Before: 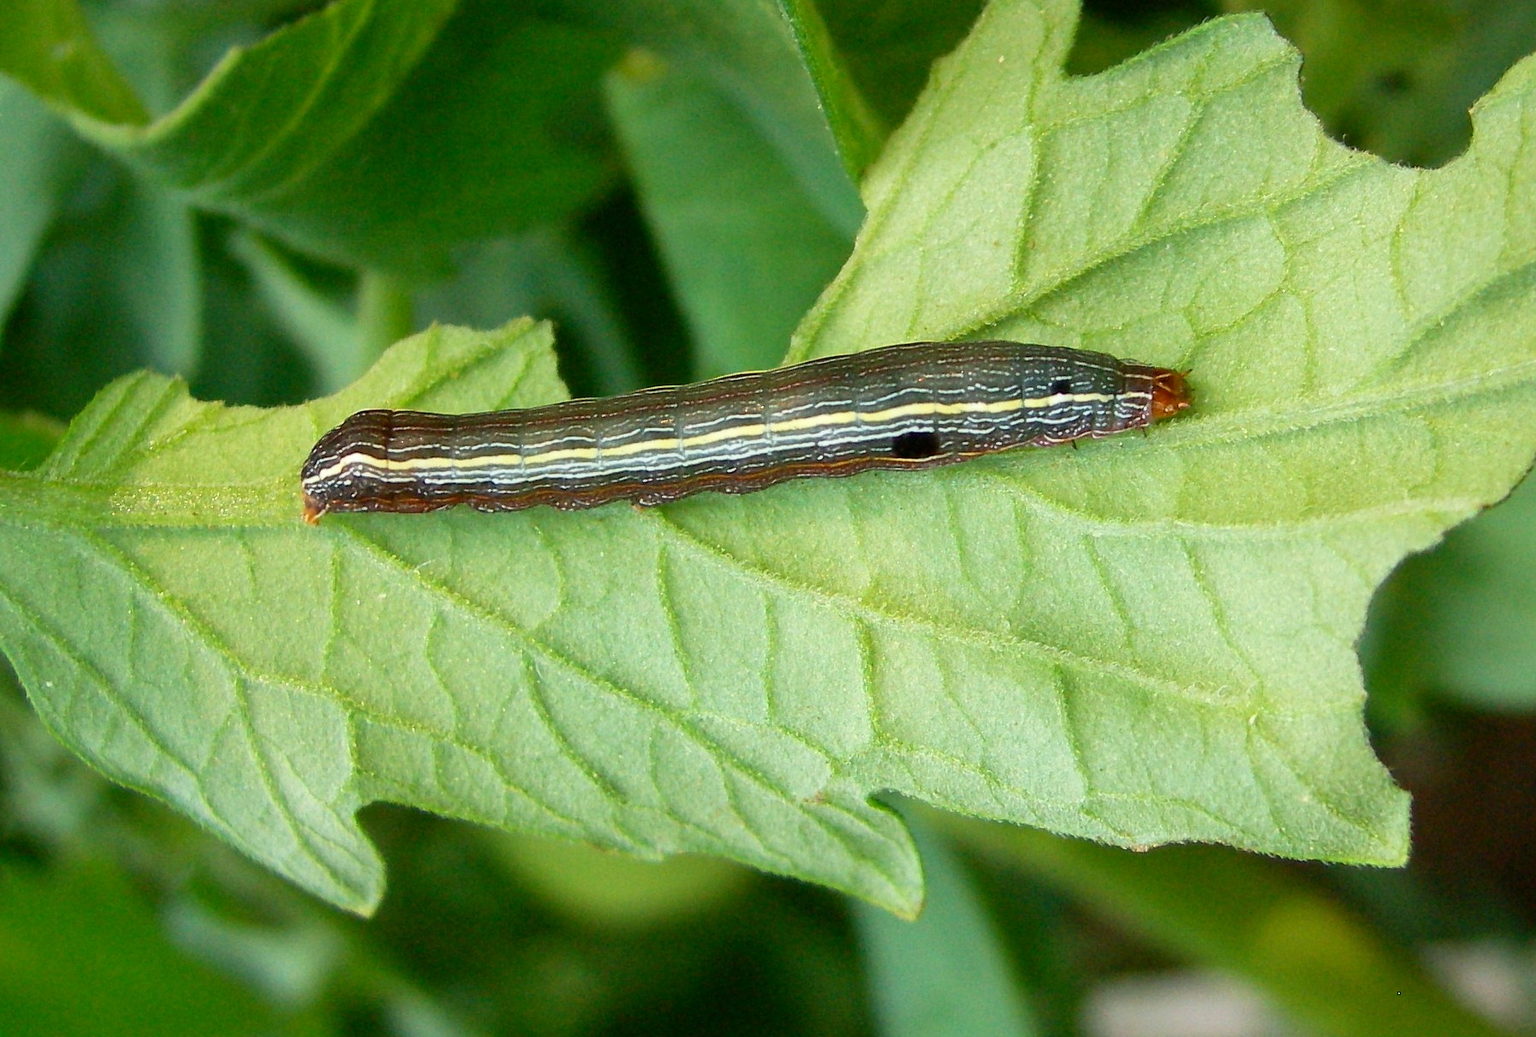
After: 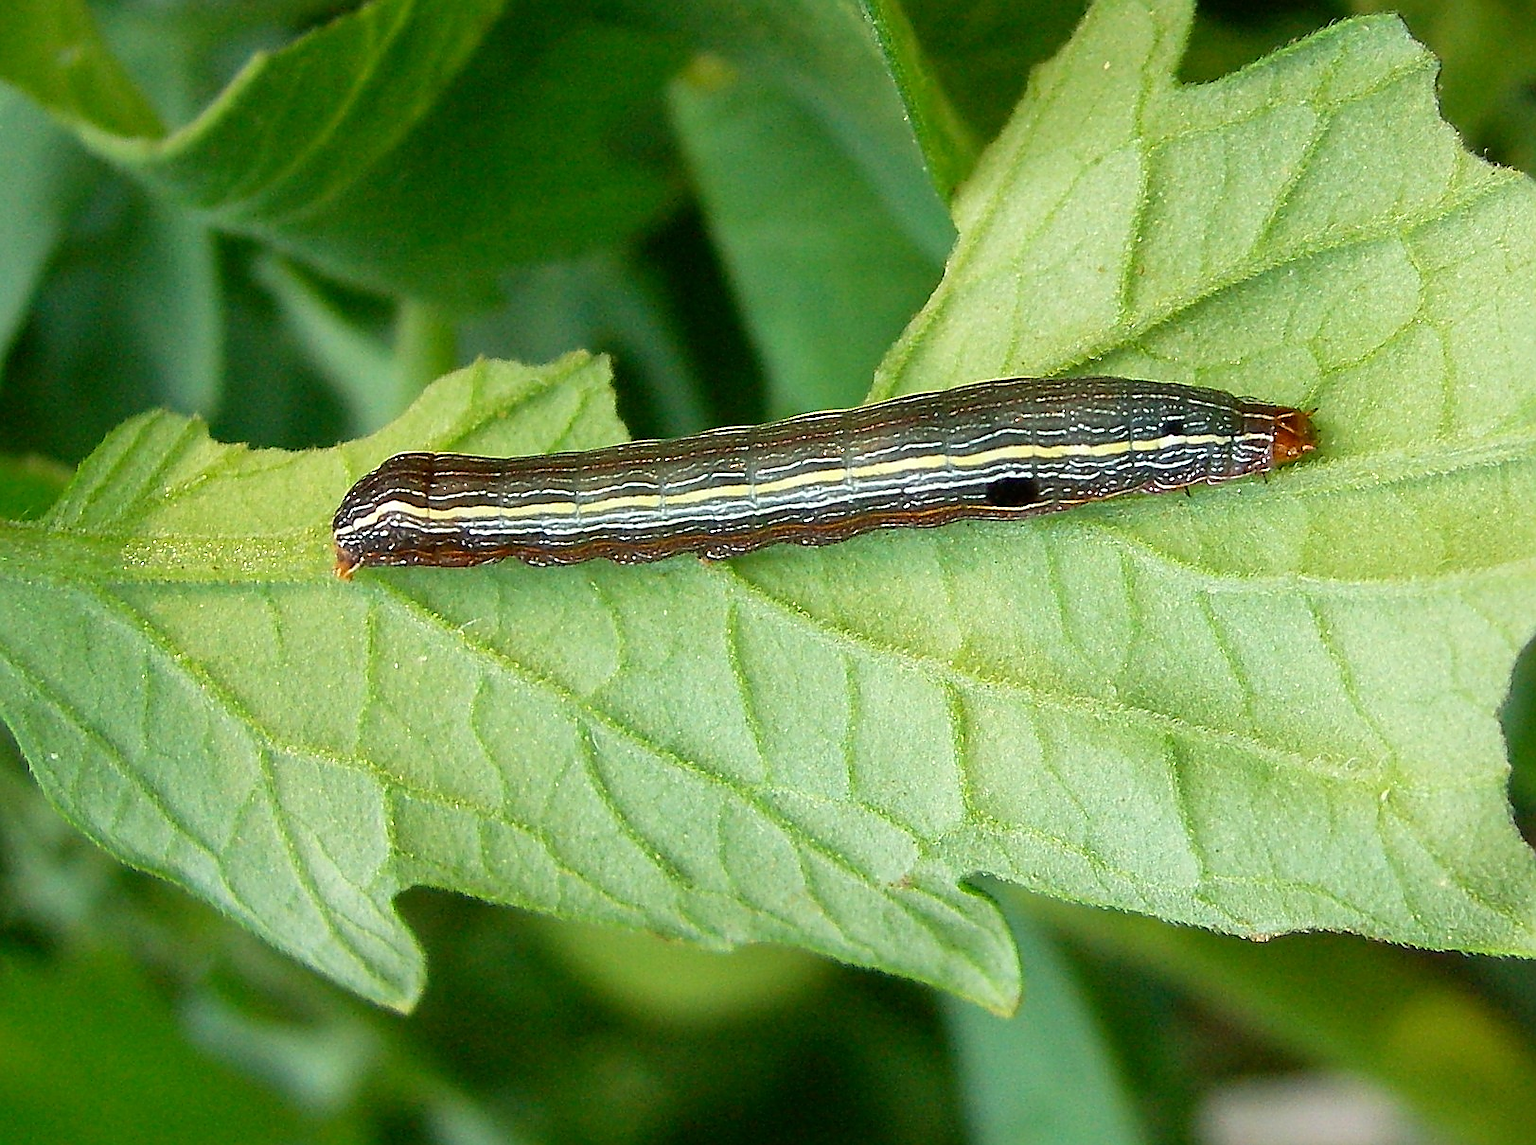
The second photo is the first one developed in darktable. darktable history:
sharpen: radius 1.397, amount 1.258, threshold 0.821
crop: right 9.516%, bottom 0.033%
